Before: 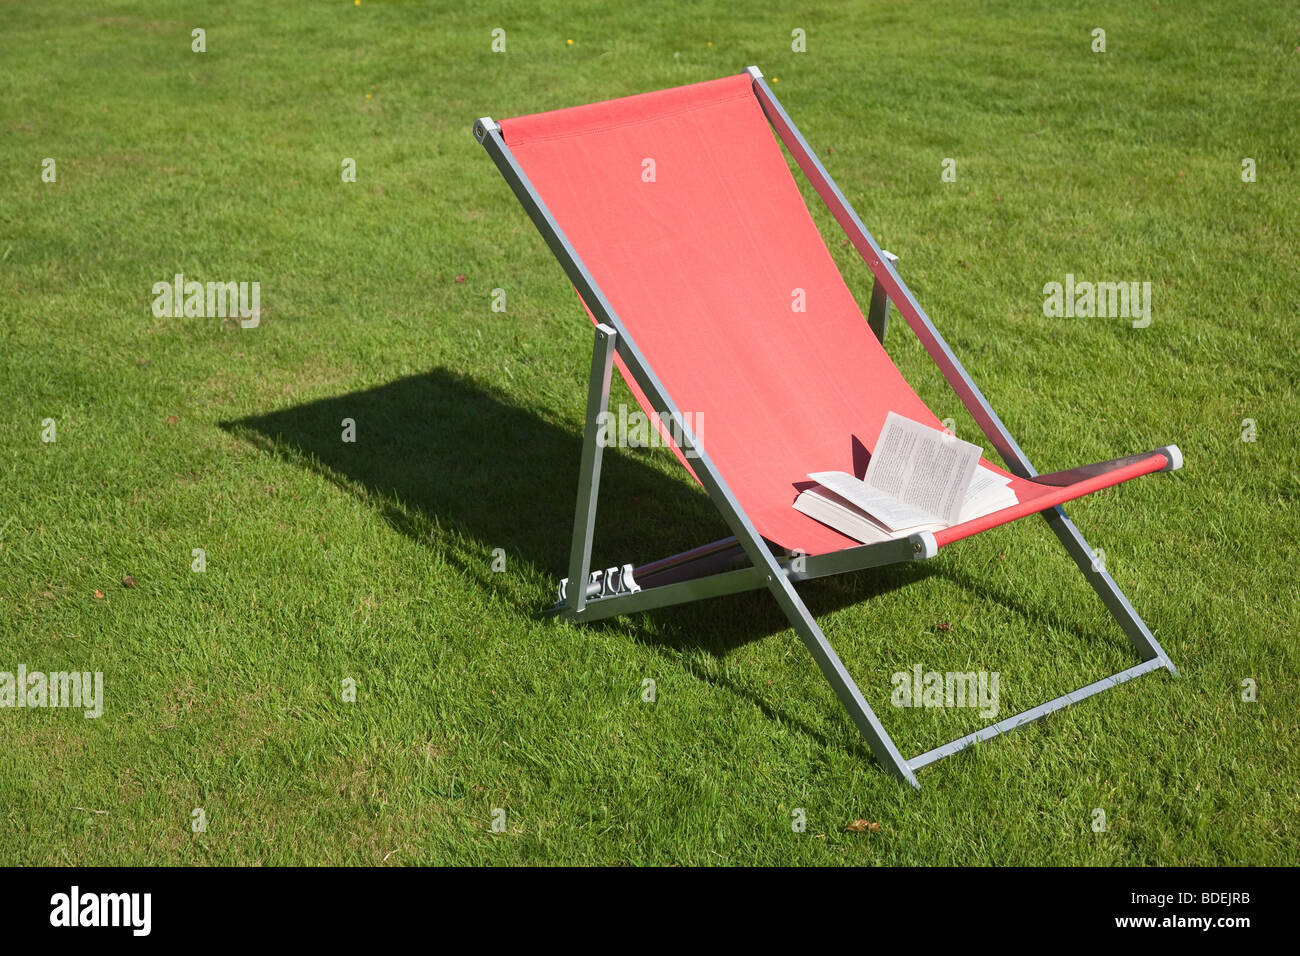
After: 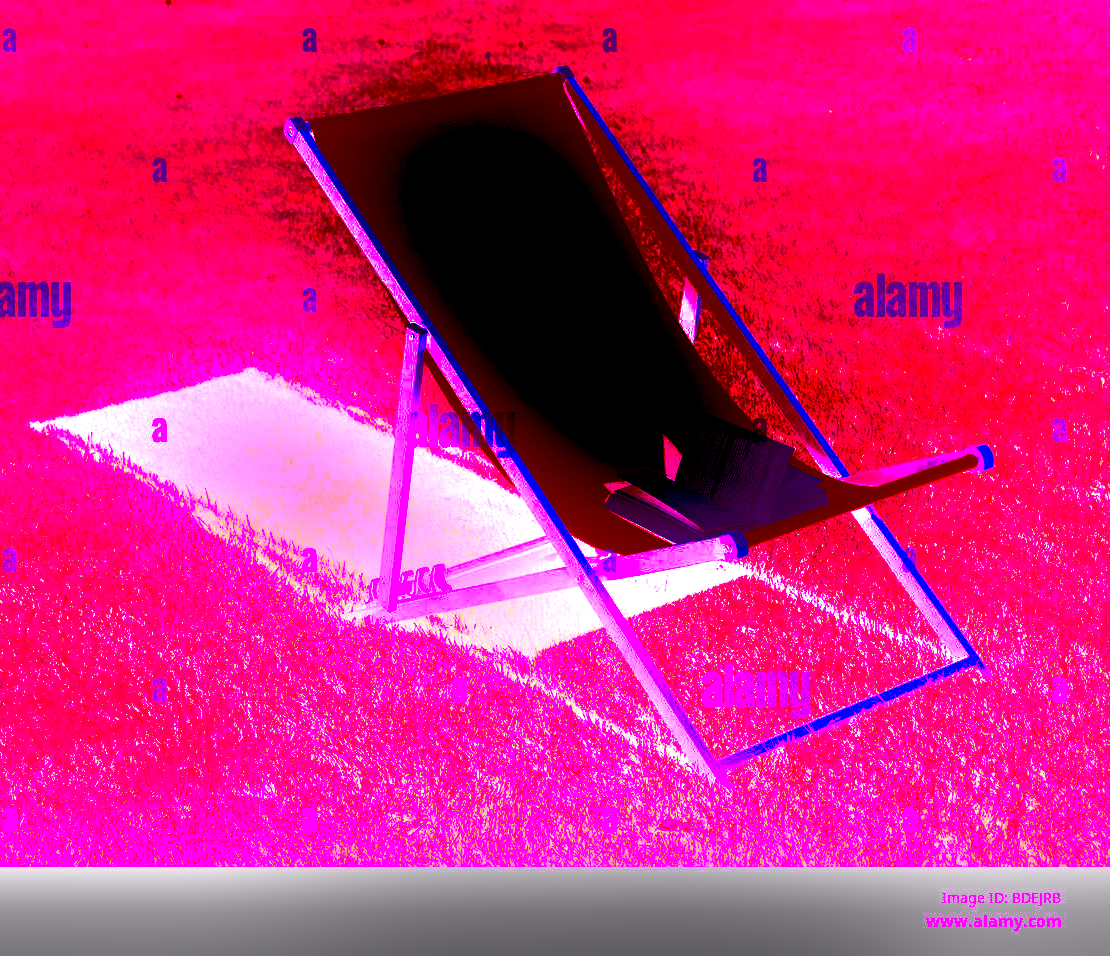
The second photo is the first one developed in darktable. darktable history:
crop and rotate: left 14.584%
white balance: red 8, blue 8
bloom: size 16%, threshold 98%, strength 20%
contrast brightness saturation: contrast -0.1, saturation -0.1
local contrast: highlights 100%, shadows 100%, detail 120%, midtone range 0.2
color correction: highlights a* -2.24, highlights b* -18.1
